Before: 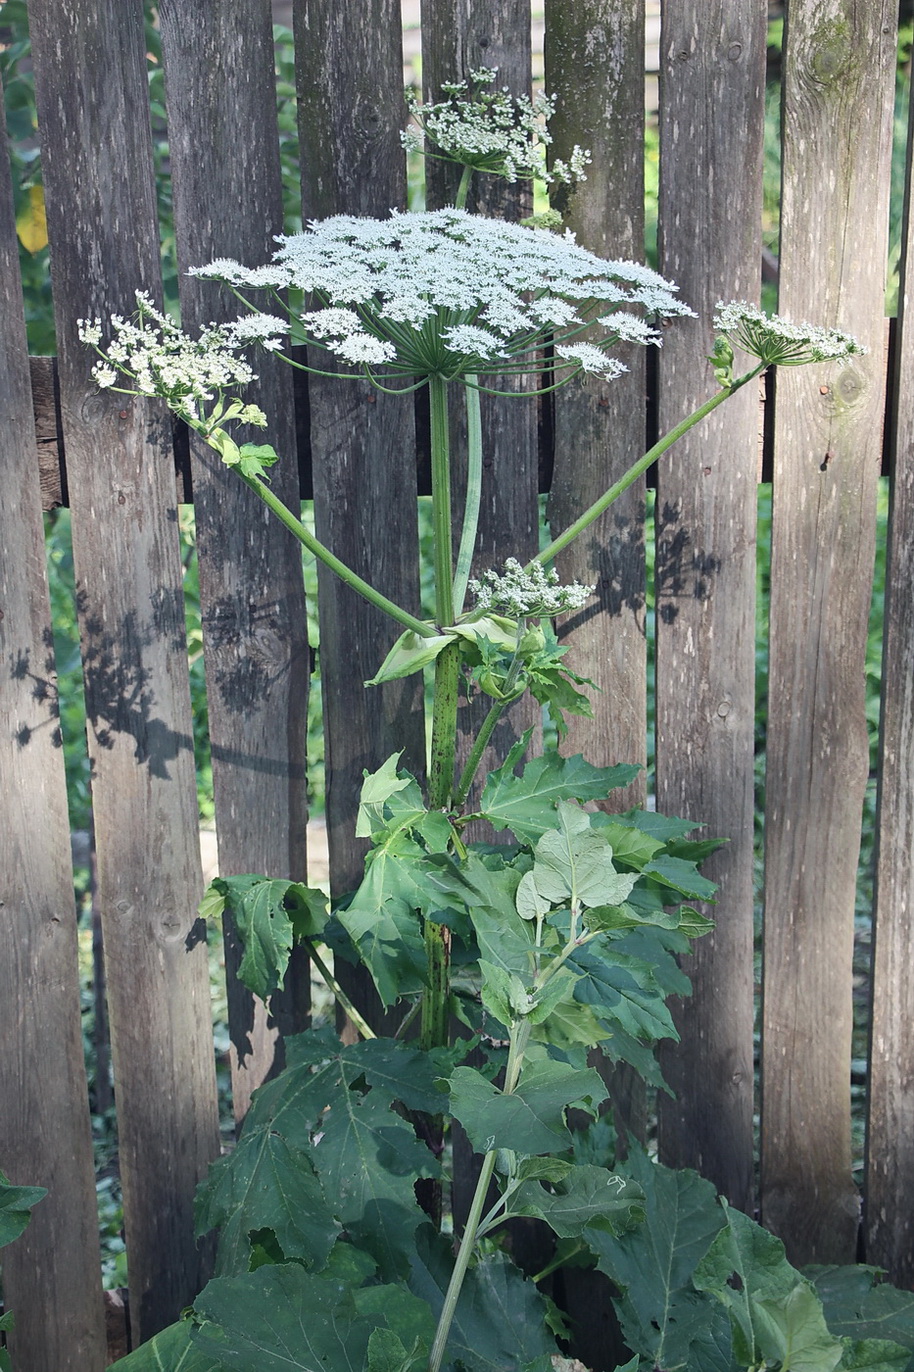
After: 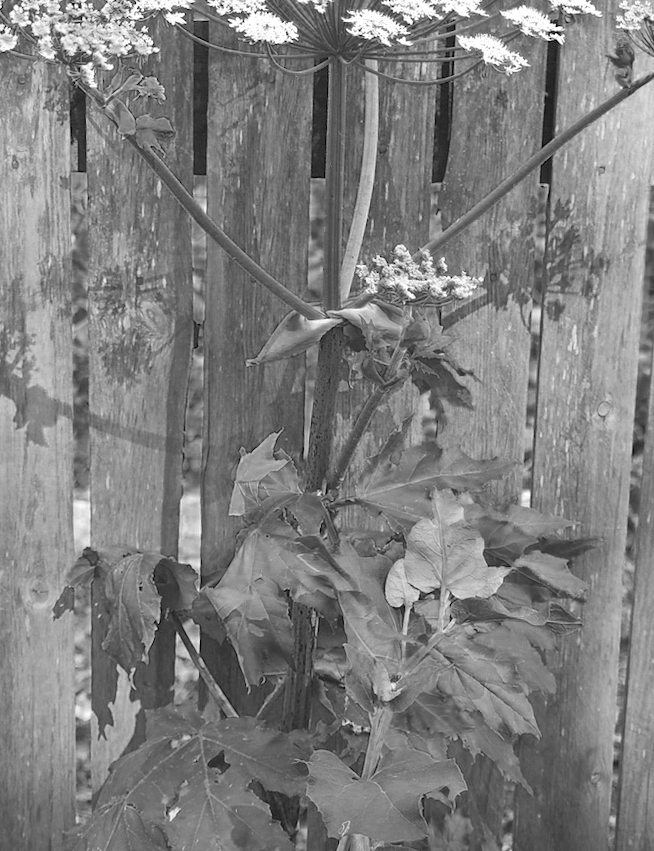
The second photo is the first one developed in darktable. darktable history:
crop and rotate: angle -3.37°, left 9.79%, top 20.73%, right 12.42%, bottom 11.82%
color zones: curves: ch0 [(0.287, 0.048) (0.493, 0.484) (0.737, 0.816)]; ch1 [(0, 0) (0.143, 0) (0.286, 0) (0.429, 0) (0.571, 0) (0.714, 0) (0.857, 0)]
levels: levels [0, 0.43, 0.984]
